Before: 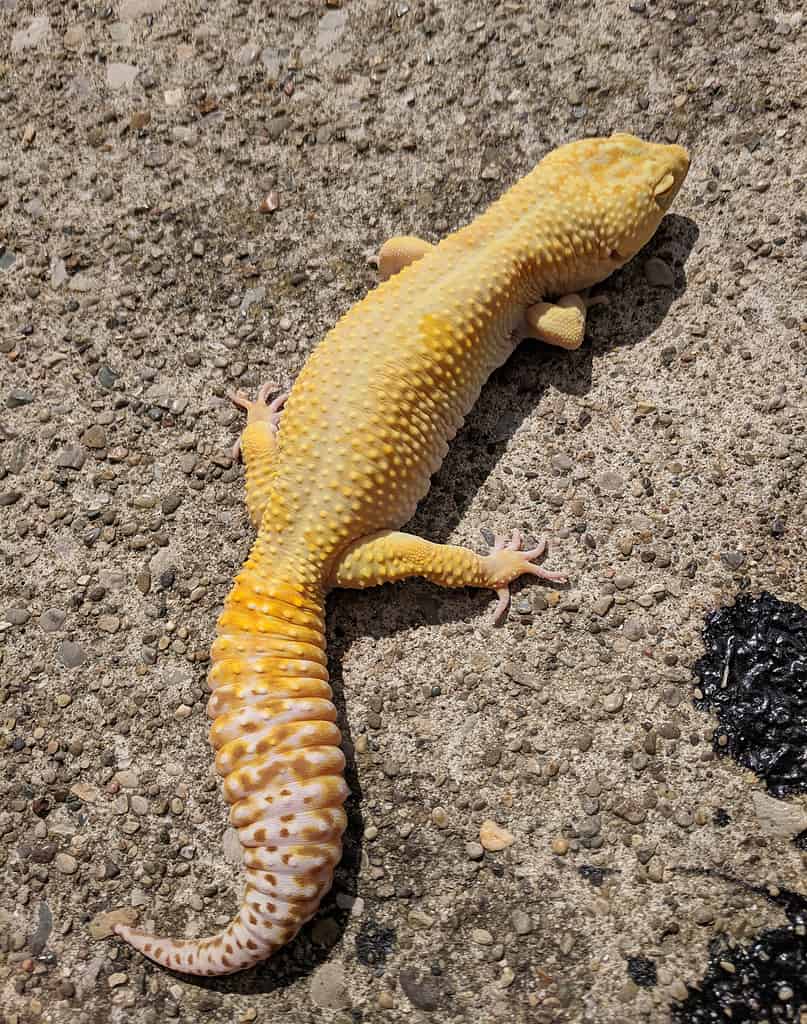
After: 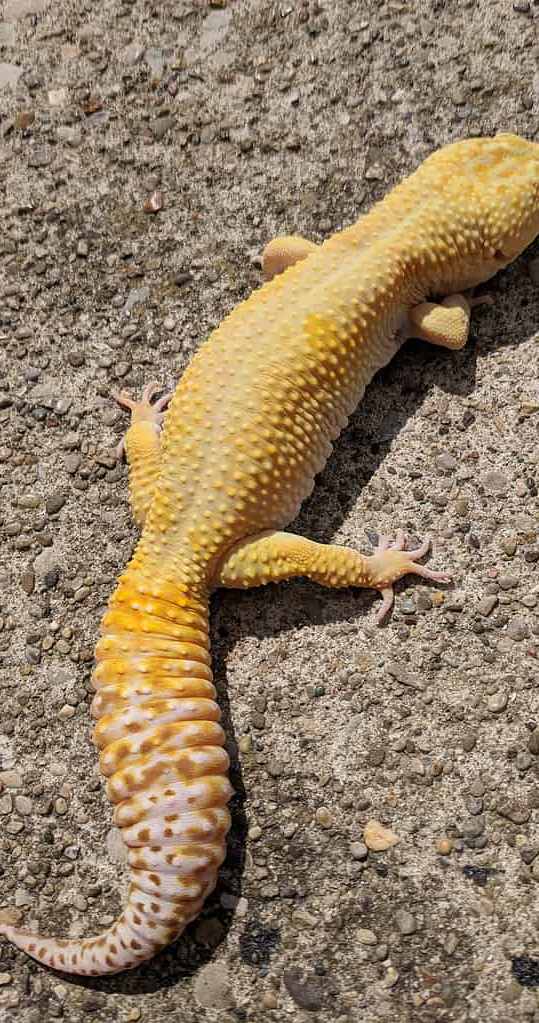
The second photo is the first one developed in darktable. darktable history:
crop and rotate: left 14.433%, right 18.76%
